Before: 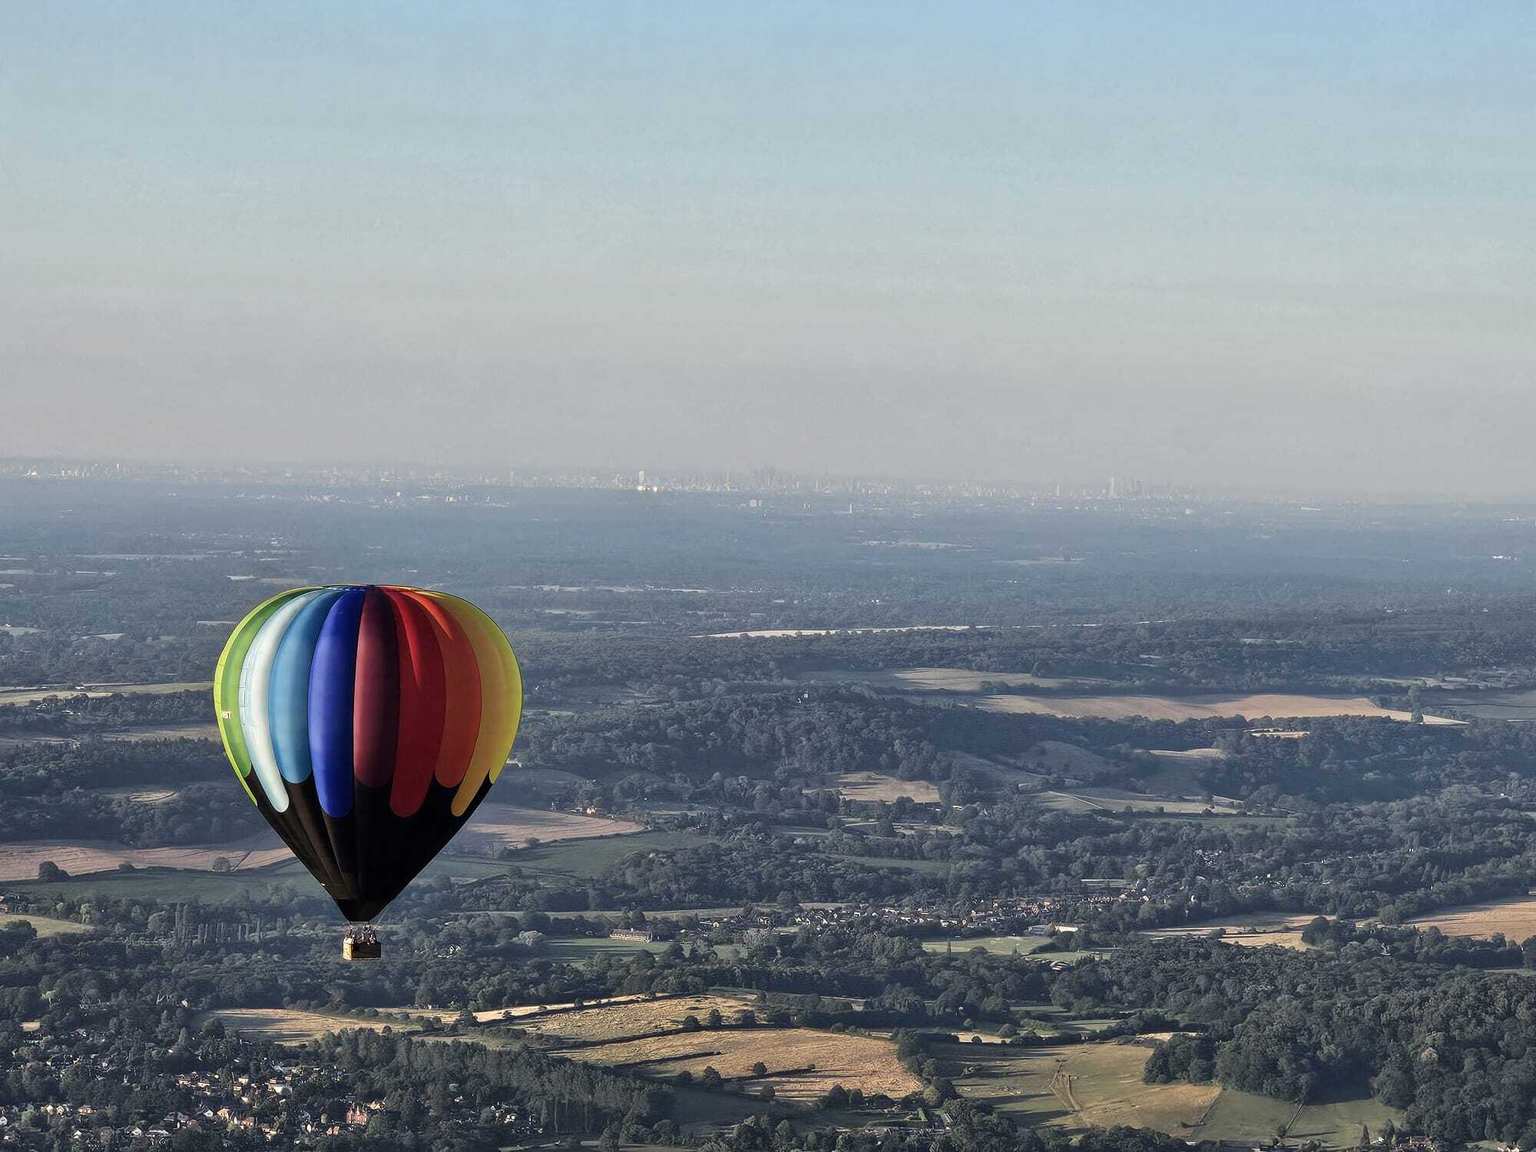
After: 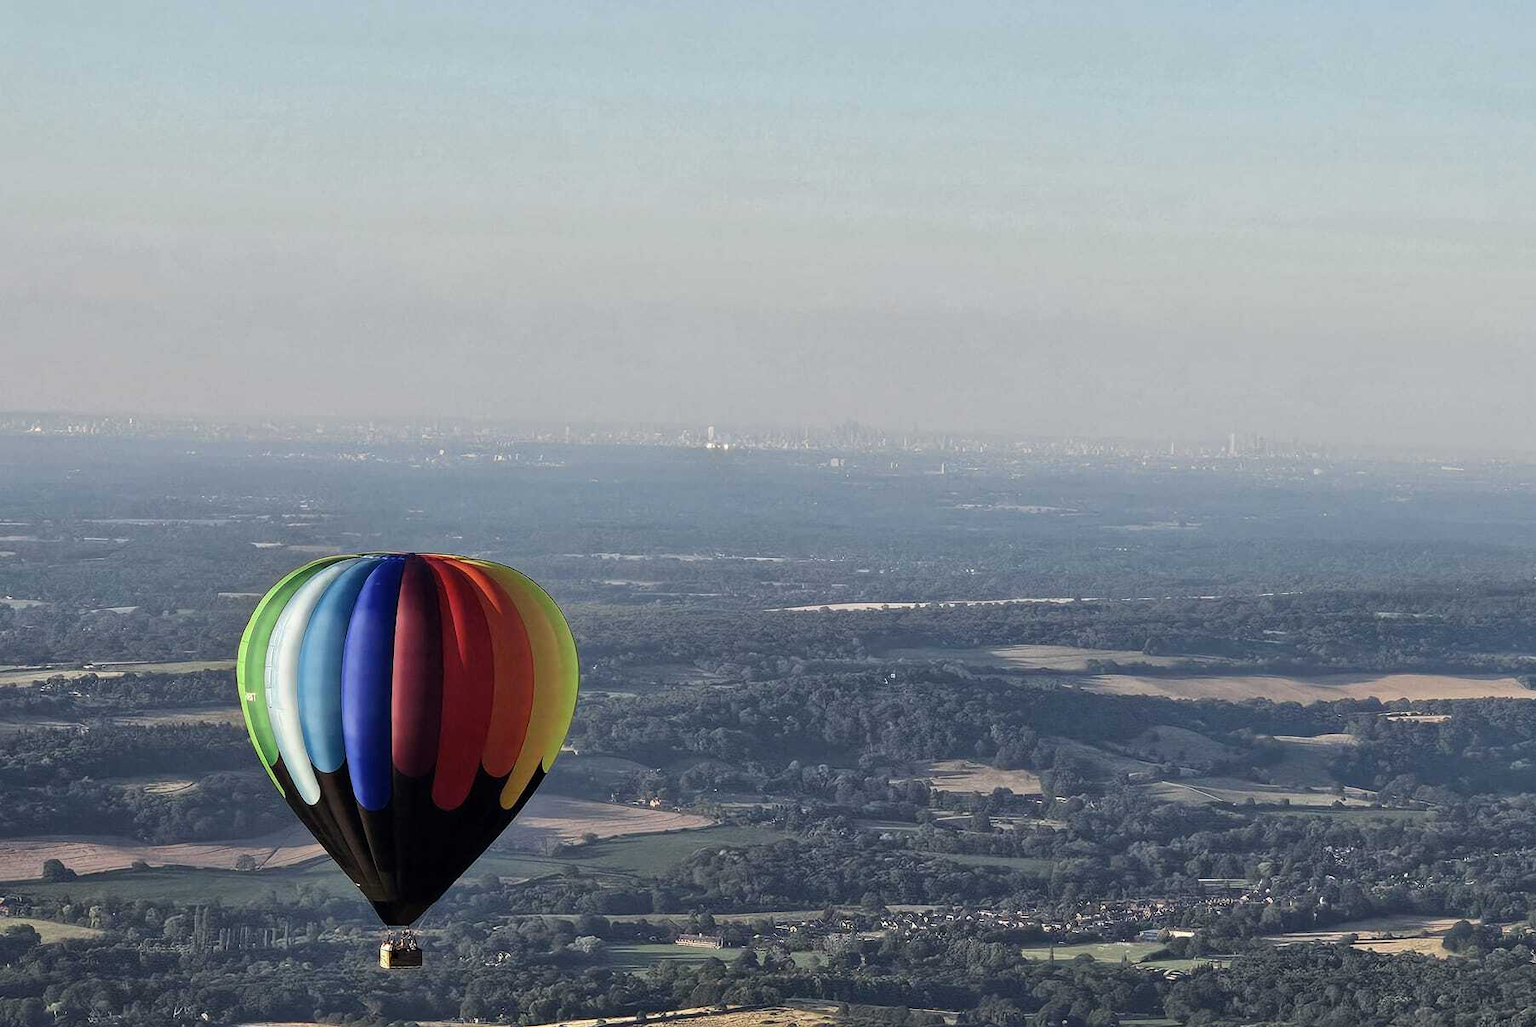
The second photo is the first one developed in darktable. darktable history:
crop: top 7.49%, right 9.717%, bottom 11.943%
color zones: curves: ch2 [(0, 0.5) (0.143, 0.517) (0.286, 0.571) (0.429, 0.522) (0.571, 0.5) (0.714, 0.5) (0.857, 0.5) (1, 0.5)]
white balance: red 1, blue 1
